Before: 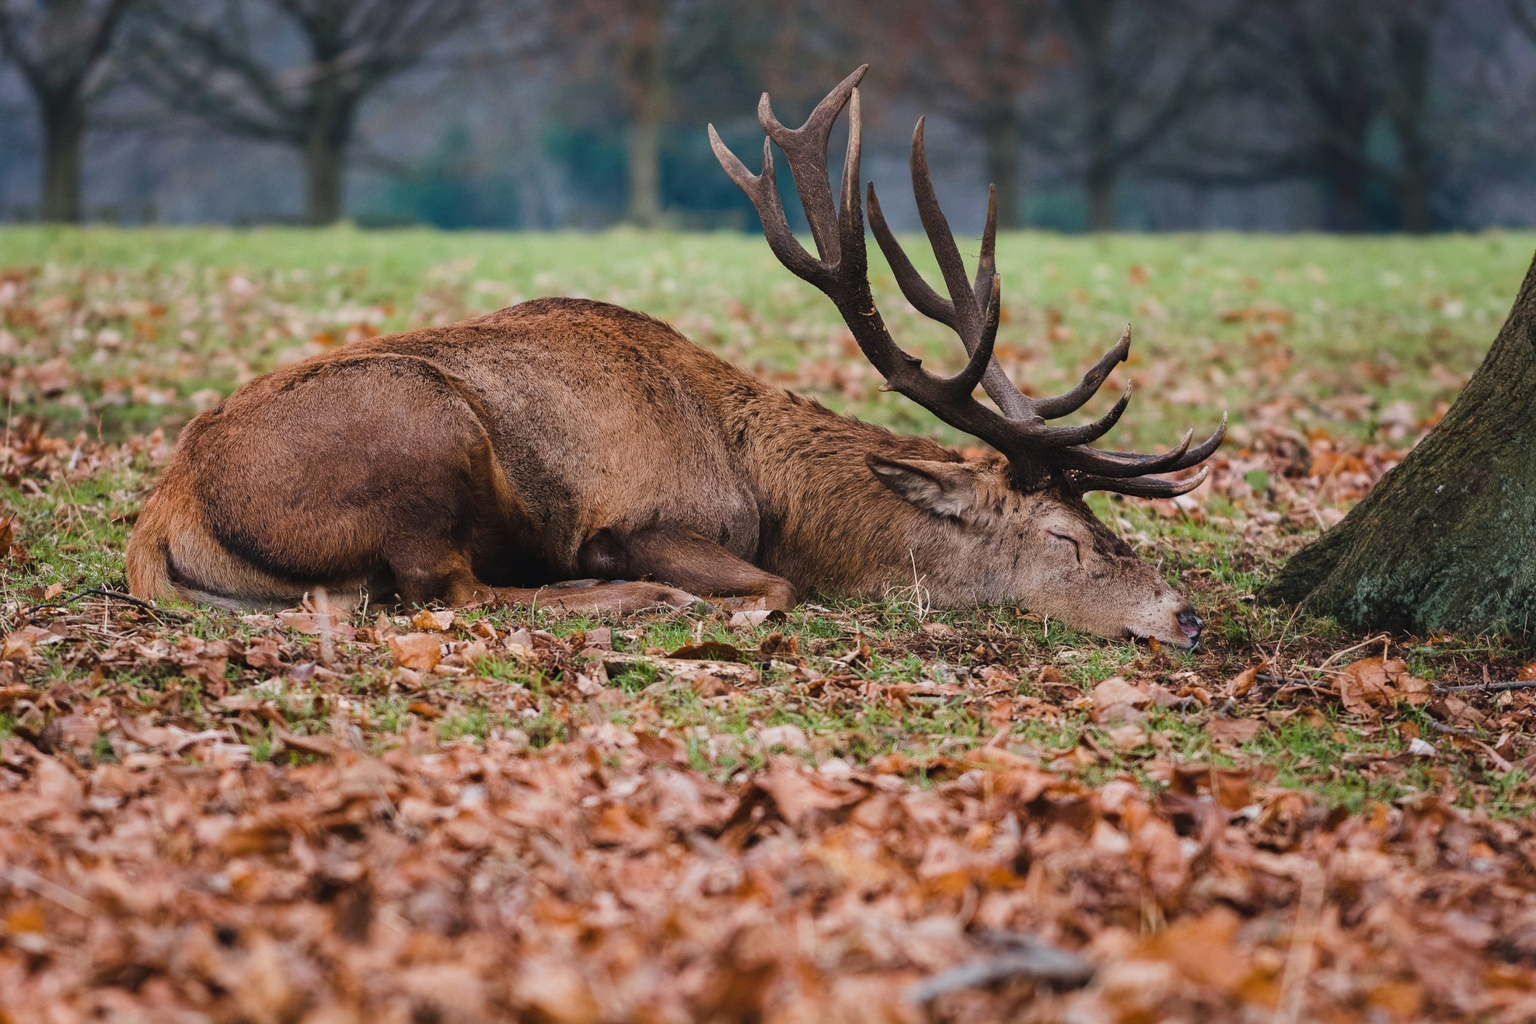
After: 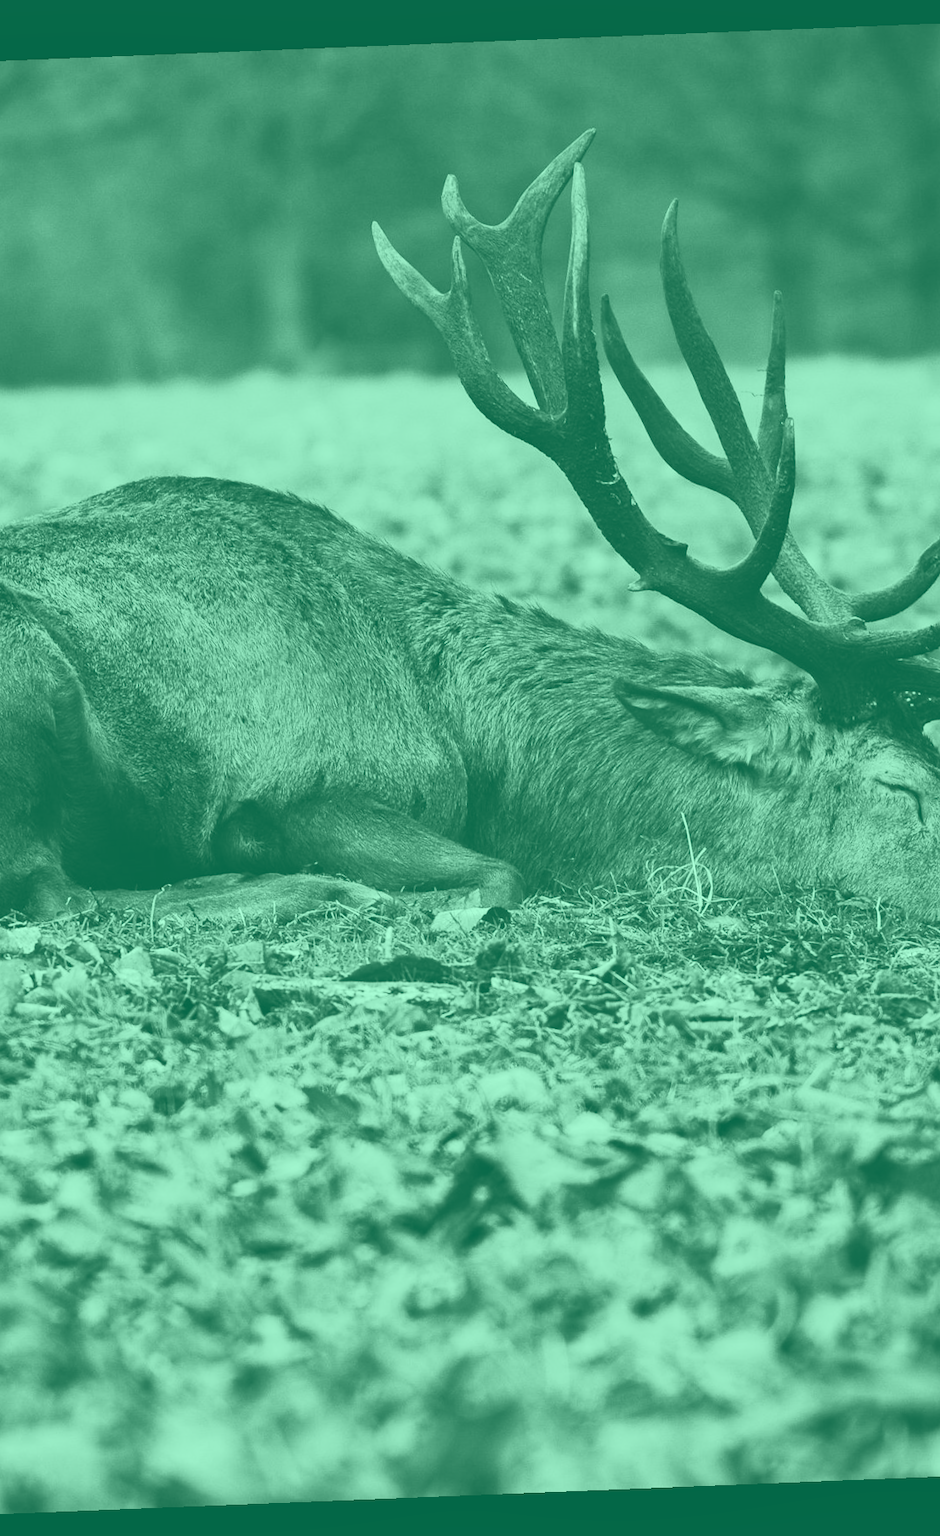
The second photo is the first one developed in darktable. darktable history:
levels: levels [0, 0.43, 0.859]
crop: left 28.583%, right 29.231%
shadows and highlights: shadows 43.71, white point adjustment -1.46, soften with gaussian
contrast brightness saturation: contrast 0.07, brightness -0.14, saturation 0.11
colorize: hue 147.6°, saturation 65%, lightness 21.64%
tone curve: curves: ch0 [(0, 0.045) (0.155, 0.169) (0.46, 0.466) (0.751, 0.788) (1, 0.961)]; ch1 [(0, 0) (0.43, 0.408) (0.472, 0.469) (0.505, 0.503) (0.553, 0.555) (0.592, 0.581) (1, 1)]; ch2 [(0, 0) (0.505, 0.495) (0.579, 0.569) (1, 1)], color space Lab, independent channels, preserve colors none
exposure: black level correction 0, exposure 0.7 EV, compensate exposure bias true, compensate highlight preservation false
rotate and perspective: rotation -2.29°, automatic cropping off
